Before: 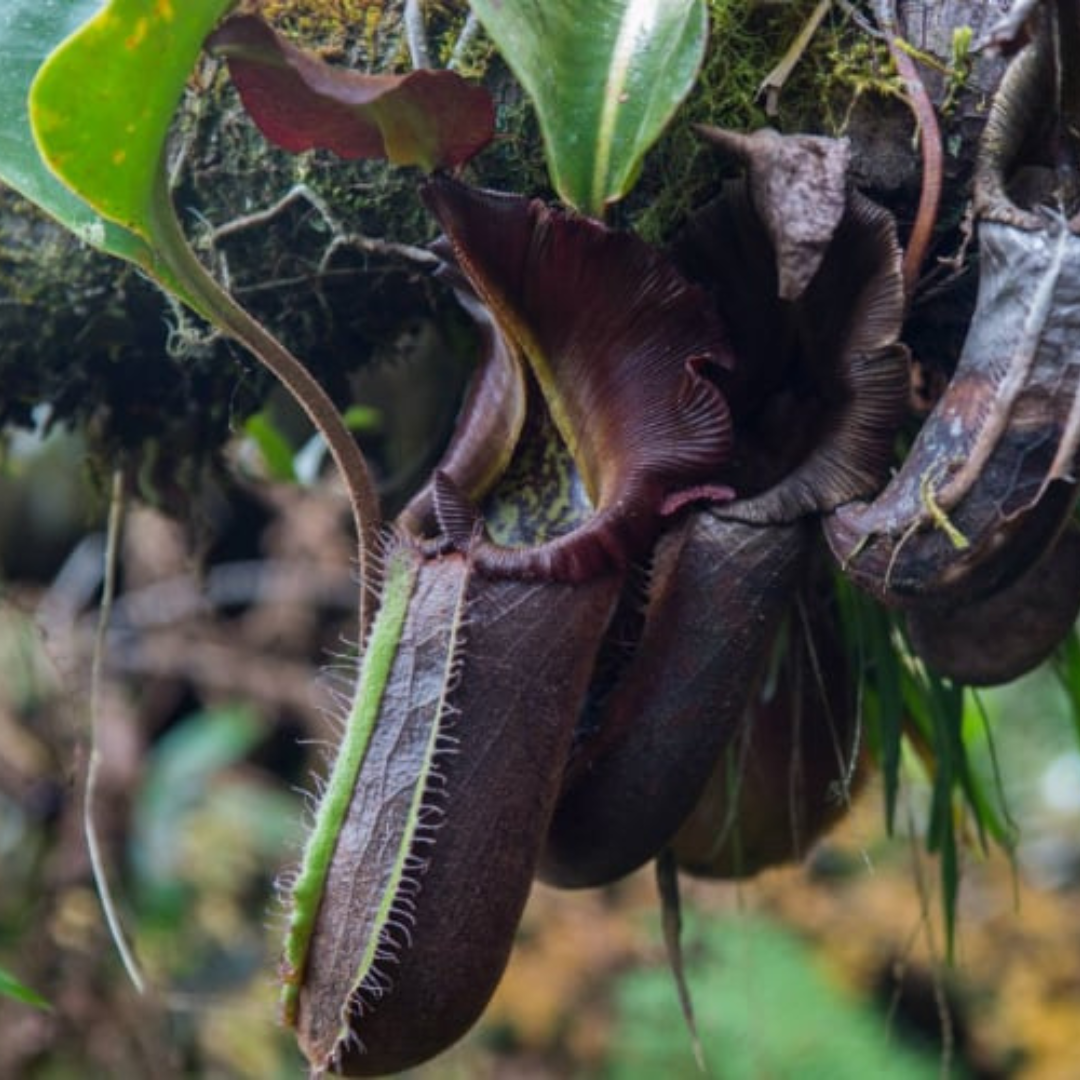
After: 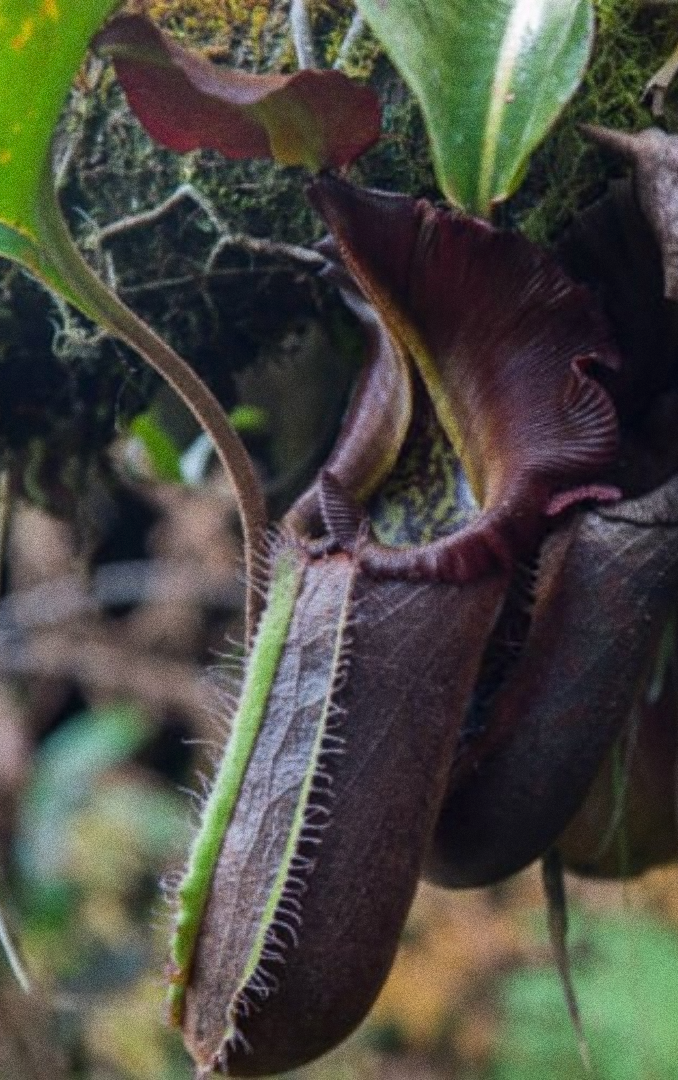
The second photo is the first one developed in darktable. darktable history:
grain: coarseness 0.09 ISO, strength 40%
crop: left 10.644%, right 26.528%
